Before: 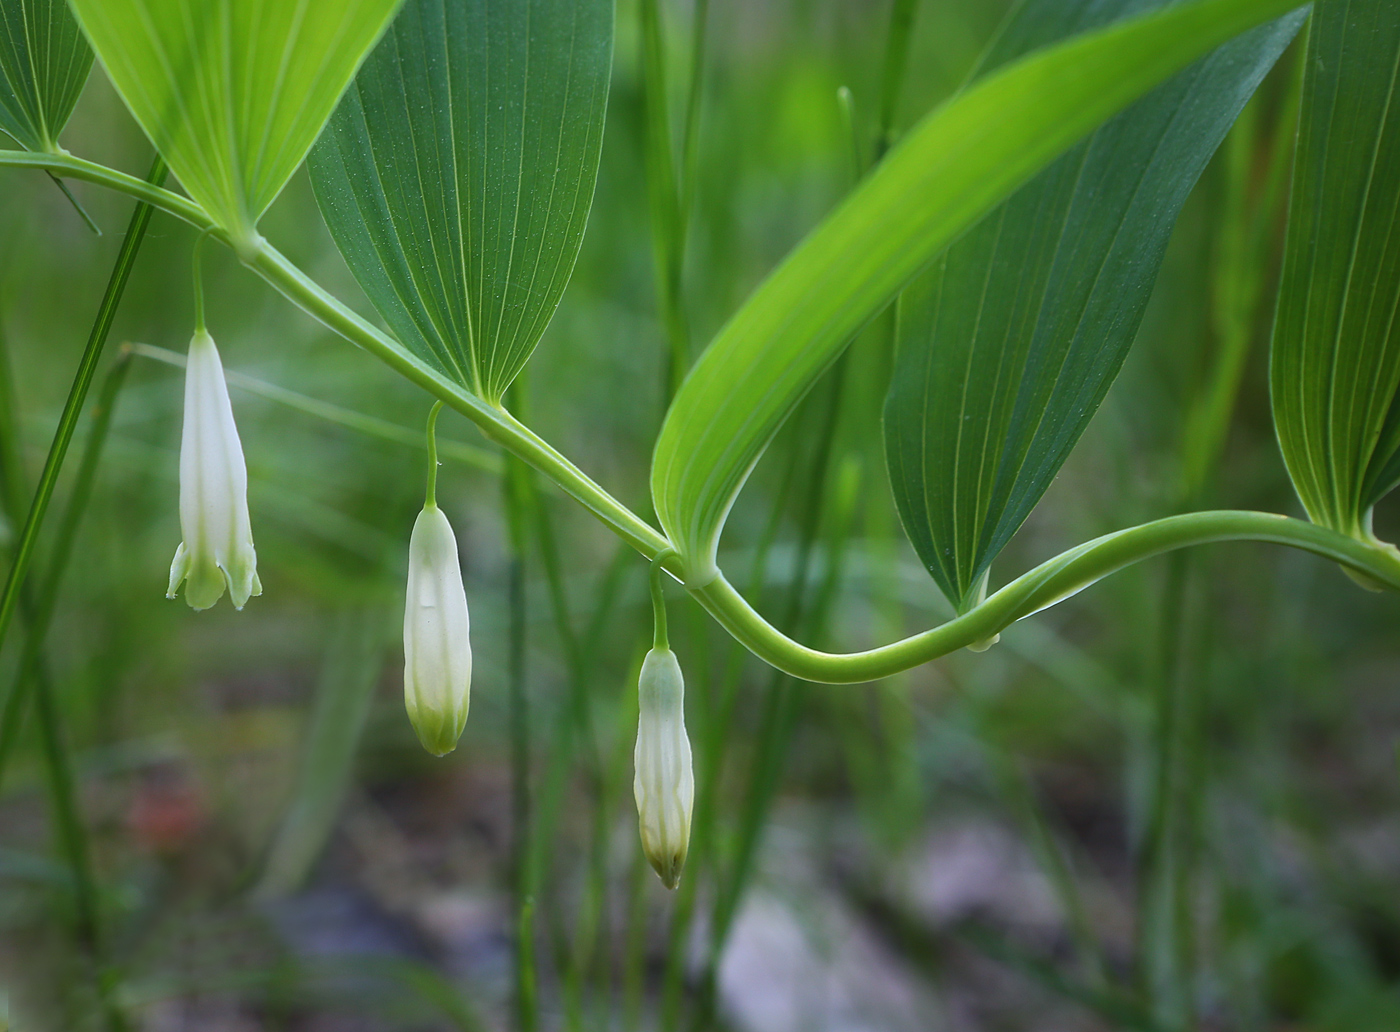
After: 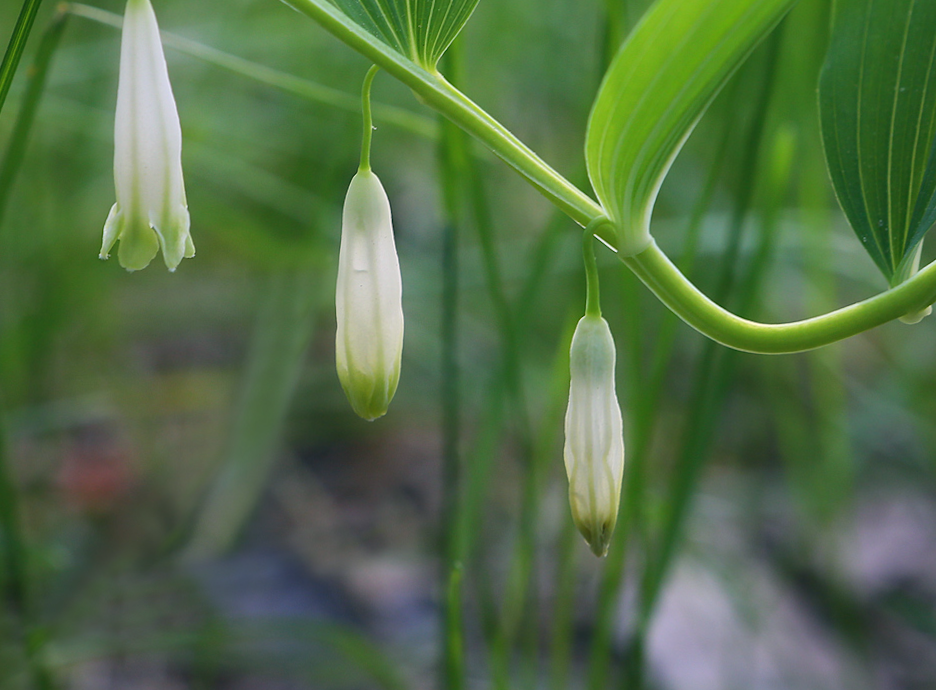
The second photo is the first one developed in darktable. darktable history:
color correction: highlights a* 5.38, highlights b* 5.3, shadows a* -4.26, shadows b* -5.11
color balance rgb: global vibrance -1%, saturation formula JzAzBz (2021)
crop and rotate: angle -0.82°, left 3.85%, top 31.828%, right 27.992%
